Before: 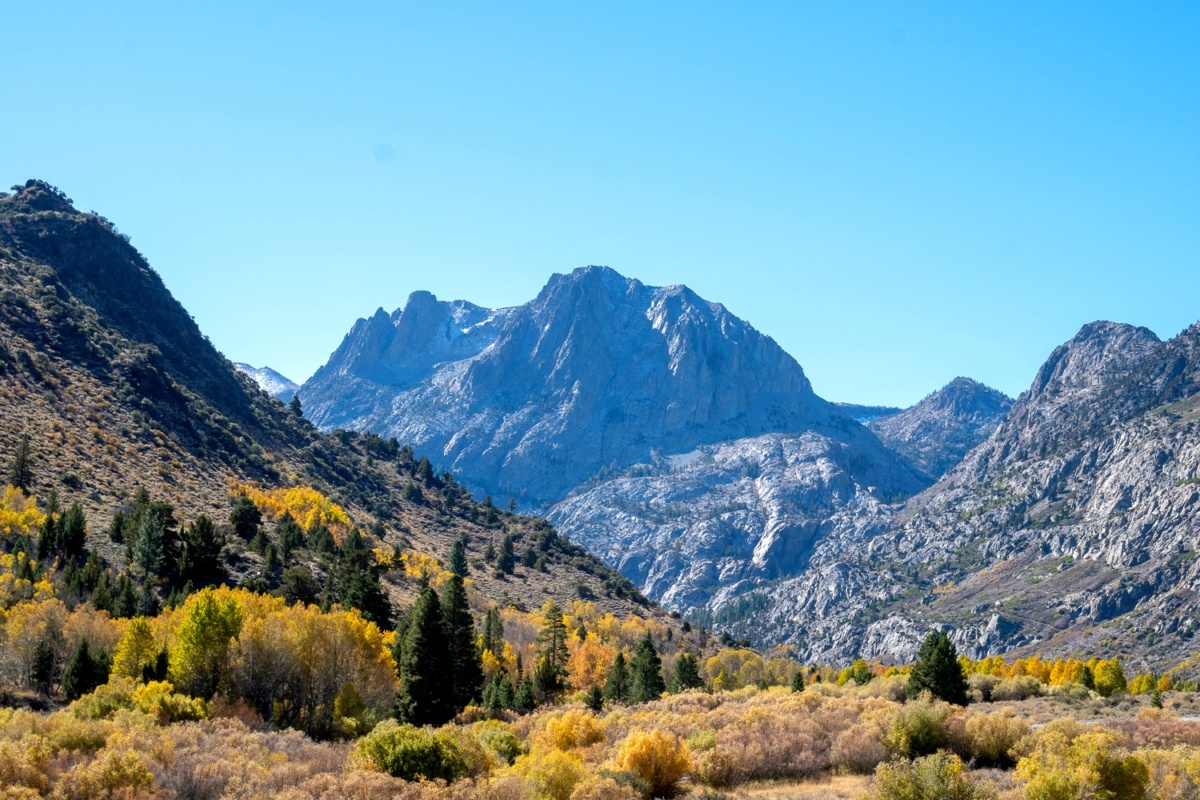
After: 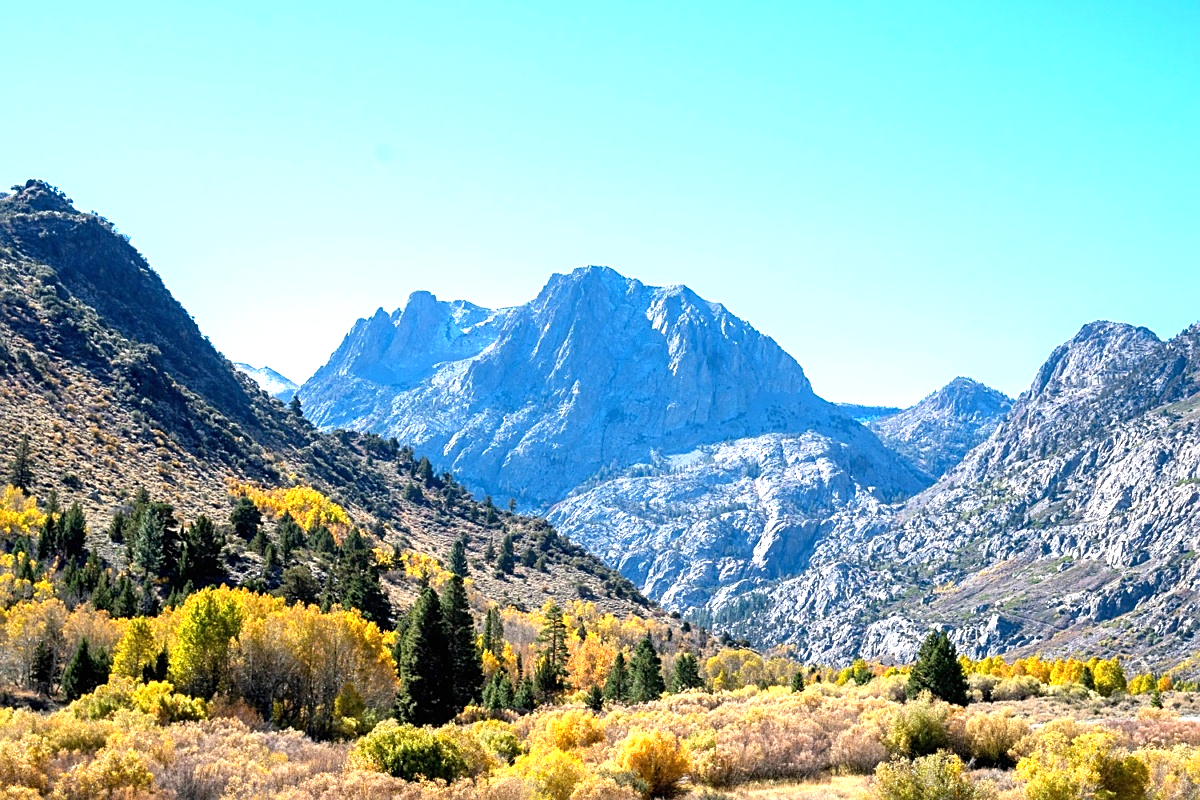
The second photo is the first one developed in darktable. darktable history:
sharpen: on, module defaults
exposure: black level correction 0, exposure 0.9 EV, compensate highlight preservation false
